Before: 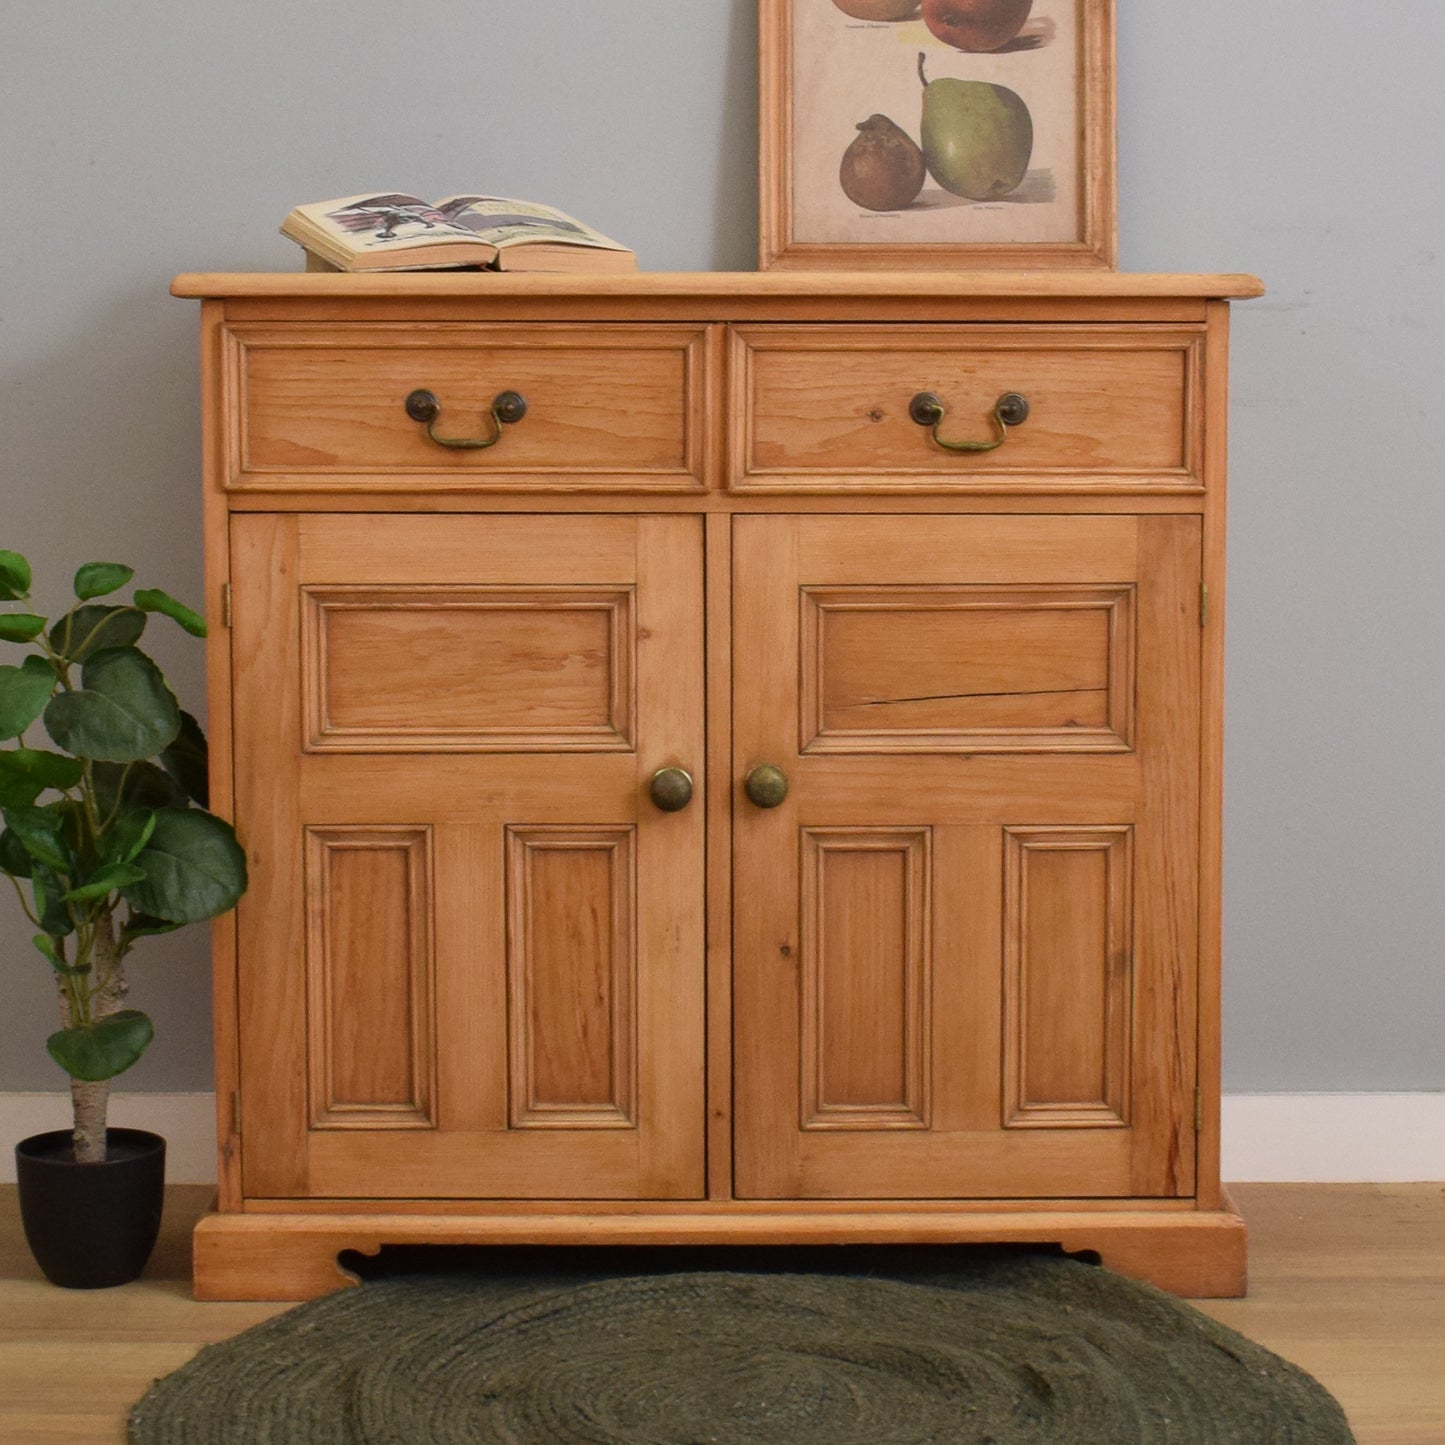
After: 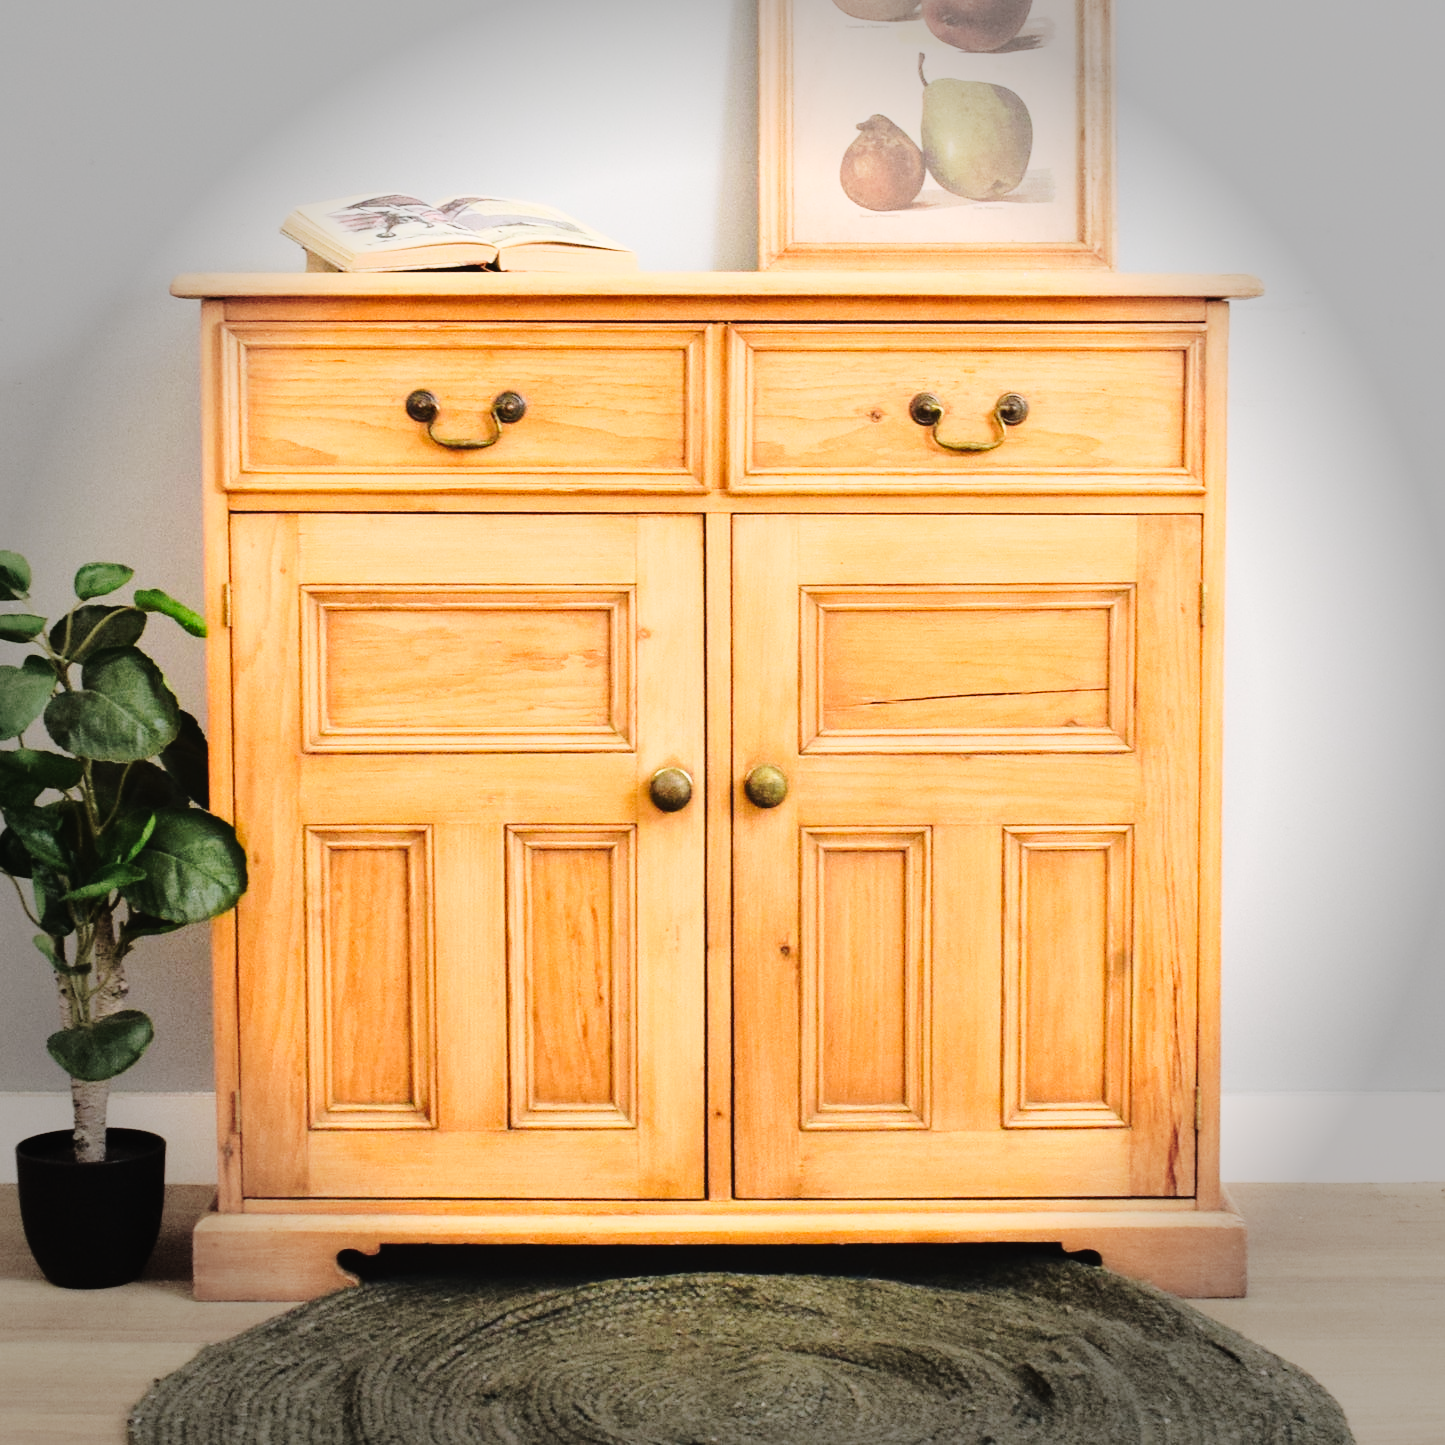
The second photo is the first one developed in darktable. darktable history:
base curve: curves: ch0 [(0, 0) (0.028, 0.03) (0.121, 0.232) (0.46, 0.748) (0.859, 0.968) (1, 1)]
tone equalizer: -8 EV -0.443 EV, -7 EV -0.391 EV, -6 EV -0.347 EV, -5 EV -0.206 EV, -3 EV 0.247 EV, -2 EV 0.35 EV, -1 EV 0.377 EV, +0 EV 0.431 EV
tone curve: curves: ch0 [(0, 0.023) (0.103, 0.087) (0.277, 0.28) (0.46, 0.554) (0.569, 0.68) (0.735, 0.843) (0.994, 0.984)]; ch1 [(0, 0) (0.324, 0.285) (0.456, 0.438) (0.488, 0.497) (0.512, 0.503) (0.535, 0.535) (0.599, 0.606) (0.715, 0.738) (1, 1)]; ch2 [(0, 0) (0.369, 0.388) (0.449, 0.431) (0.478, 0.471) (0.502, 0.503) (0.55, 0.553) (0.603, 0.602) (0.656, 0.713) (1, 1)], preserve colors none
vignetting: fall-off start 76.44%, fall-off radius 27.82%, width/height ratio 0.974
